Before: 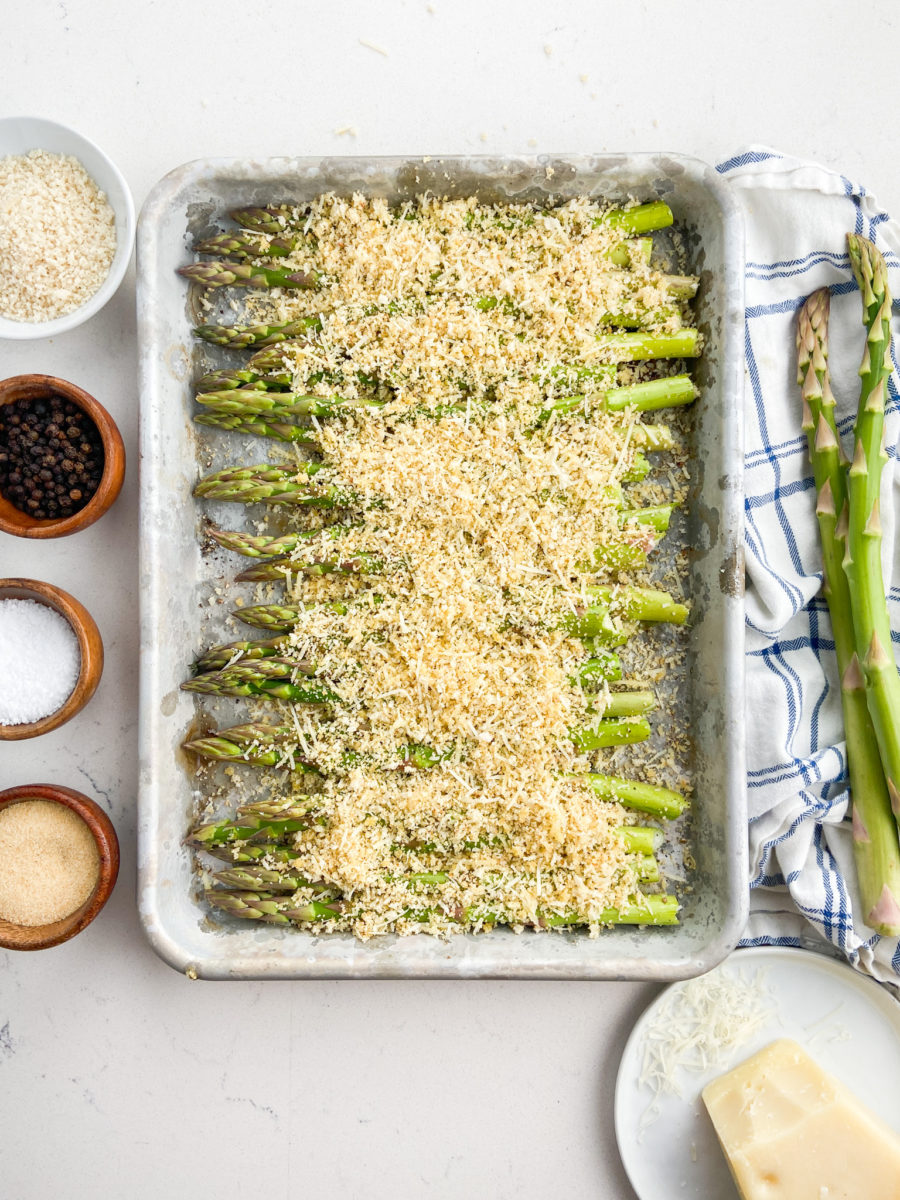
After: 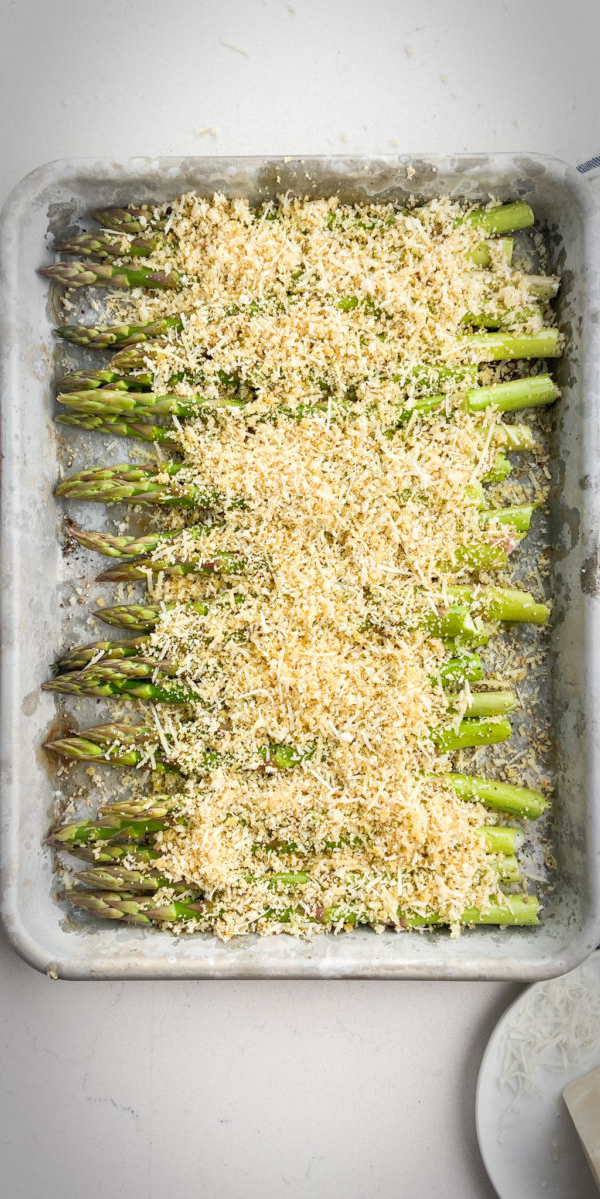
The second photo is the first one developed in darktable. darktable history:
crop and rotate: left 15.503%, right 17.762%
vignetting: fall-off start 67.33%, fall-off radius 67.09%, automatic ratio true, dithering 8-bit output, unbound false
